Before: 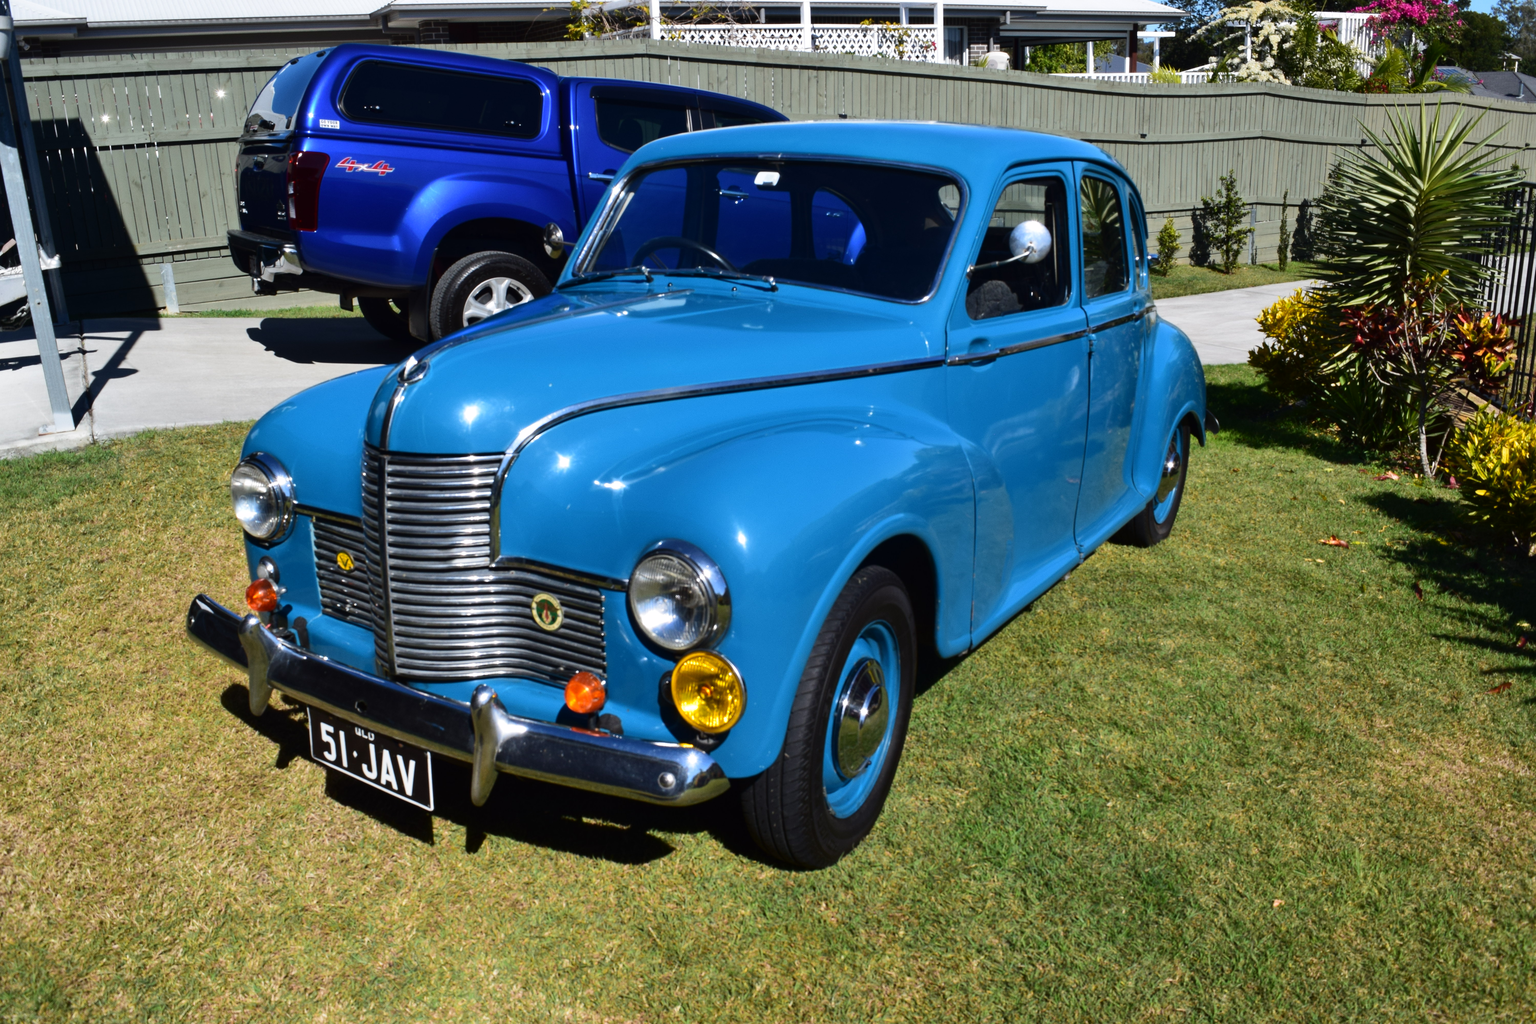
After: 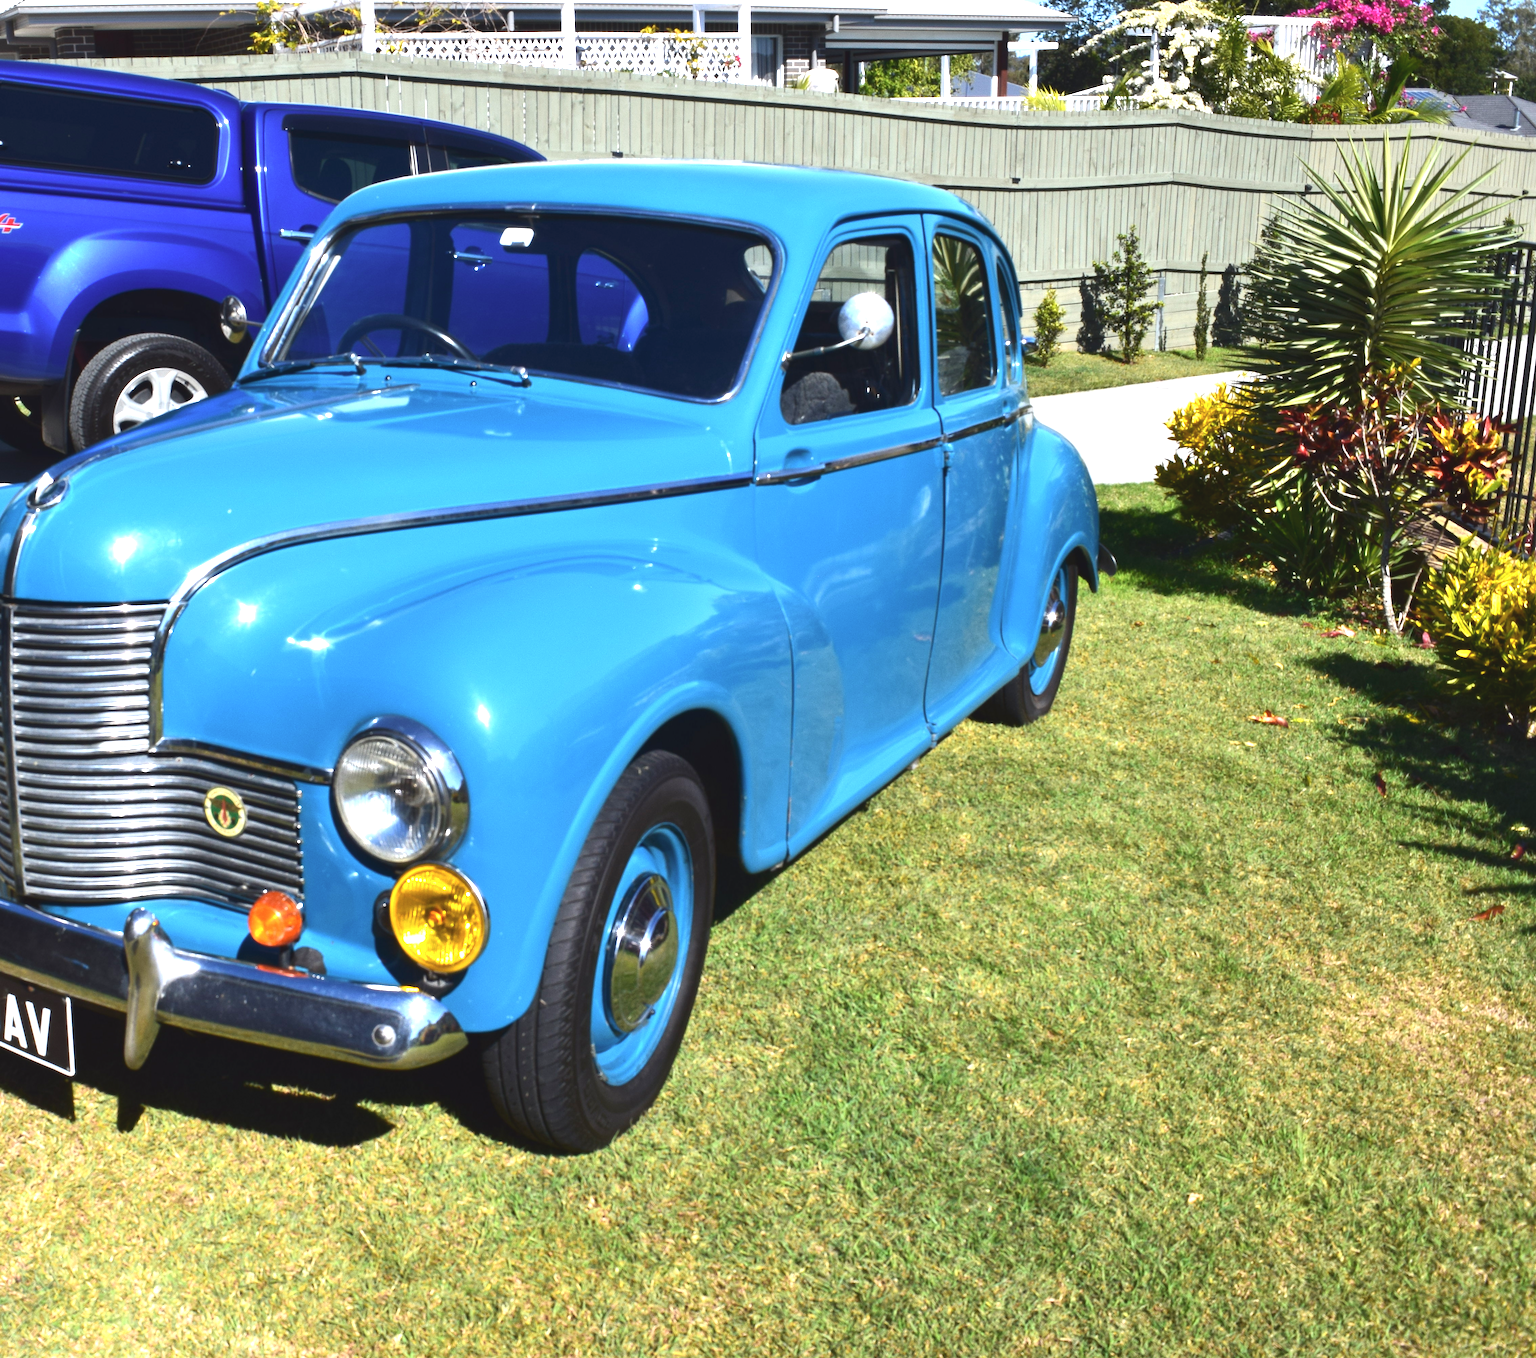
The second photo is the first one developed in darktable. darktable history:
exposure: black level correction 0, exposure 1.3 EV, compensate highlight preservation false
contrast brightness saturation: contrast -0.1, saturation -0.1
crop and rotate: left 24.6%
